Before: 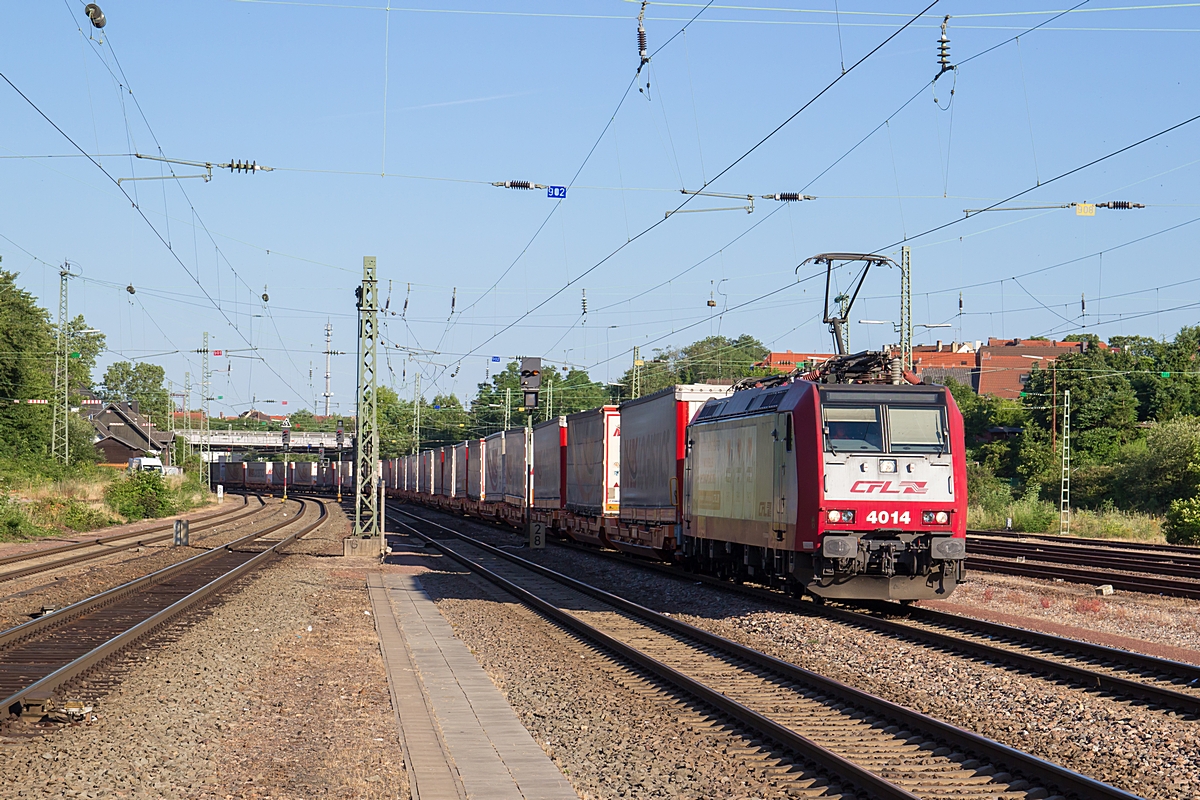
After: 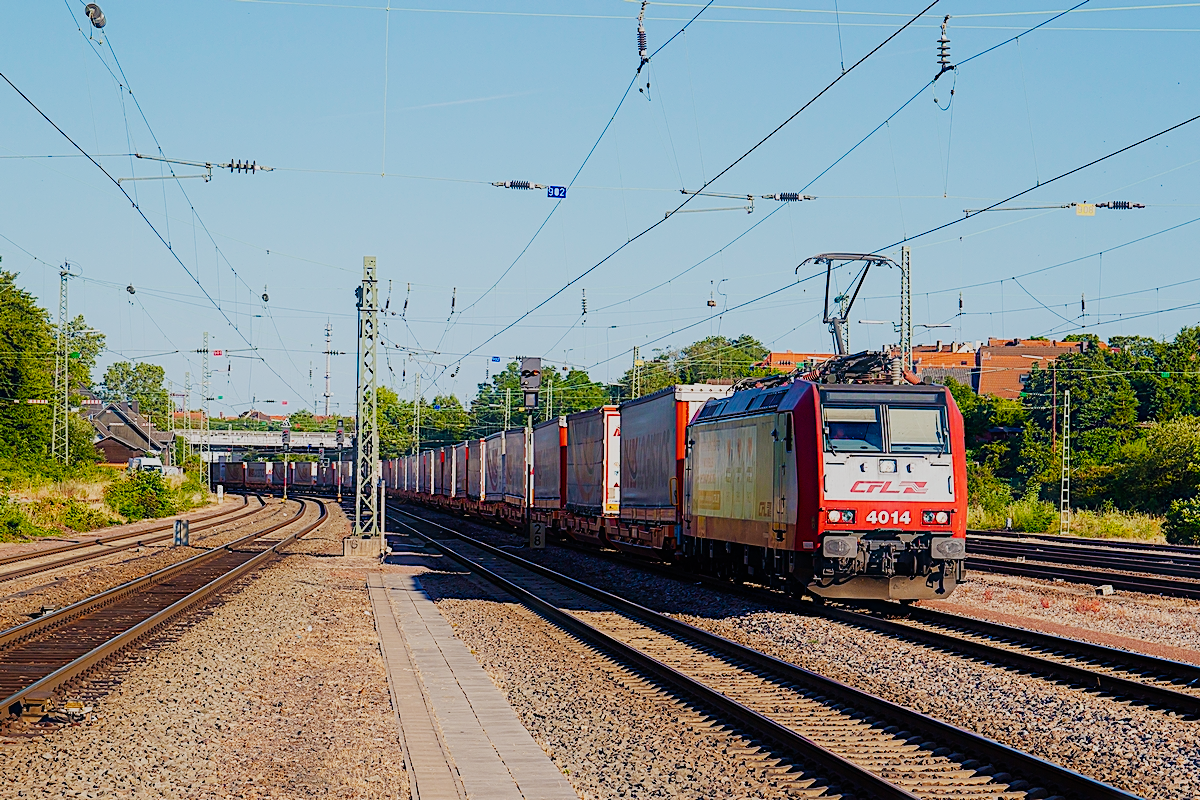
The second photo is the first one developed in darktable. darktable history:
sigmoid "smooth": skew -0.2, preserve hue 0%, red attenuation 0.1, red rotation 0.035, green attenuation 0.1, green rotation -0.017, blue attenuation 0.15, blue rotation -0.052, base primaries Rec2020
contrast equalizer "soft": y [[0.5, 0.488, 0.462, 0.461, 0.491, 0.5], [0.5 ×6], [0.5 ×6], [0 ×6], [0 ×6]]
color balance rgb: perceptual saturation grading › global saturation 20%, perceptual saturation grading › highlights -25%, perceptual saturation grading › shadows 25%, global vibrance 50%
color balance rgb "medium contrast": perceptual brilliance grading › highlights 20%, perceptual brilliance grading › mid-tones 10%, perceptual brilliance grading › shadows -20%
color equalizer "cinematic": saturation › orange 1.11, saturation › yellow 1.11, saturation › cyan 1.11, saturation › blue 1.17, hue › red 6.83, hue › orange -14.63, hue › yellow -10.73, hue › blue -10.73, brightness › red 1.16, brightness › orange 1.24, brightness › yellow 1.11, brightness › green 0.86, brightness › blue 0.801, brightness › lavender 1.04, brightness › magenta 0.983 | blend: blend mode normal, opacity 50%; mask: uniform (no mask)
diffuse or sharpen "sharpen demosaicing: AA filter": edge sensitivity 1, 1st order anisotropy 100%, 2nd order anisotropy 100%, 3rd order anisotropy 100%, 4th order anisotropy 100%, 1st order speed -25%, 2nd order speed -25%, 3rd order speed -25%, 4th order speed -25%
diffuse or sharpen "diffusion": radius span 100, 1st order speed 50%, 2nd order speed 50%, 3rd order speed 50%, 4th order speed 50% | blend: blend mode normal, opacity 10%; mask: uniform (no mask)
haze removal: strength -0.1, adaptive false
exposure "magic lantern defaults": compensate highlight preservation false
